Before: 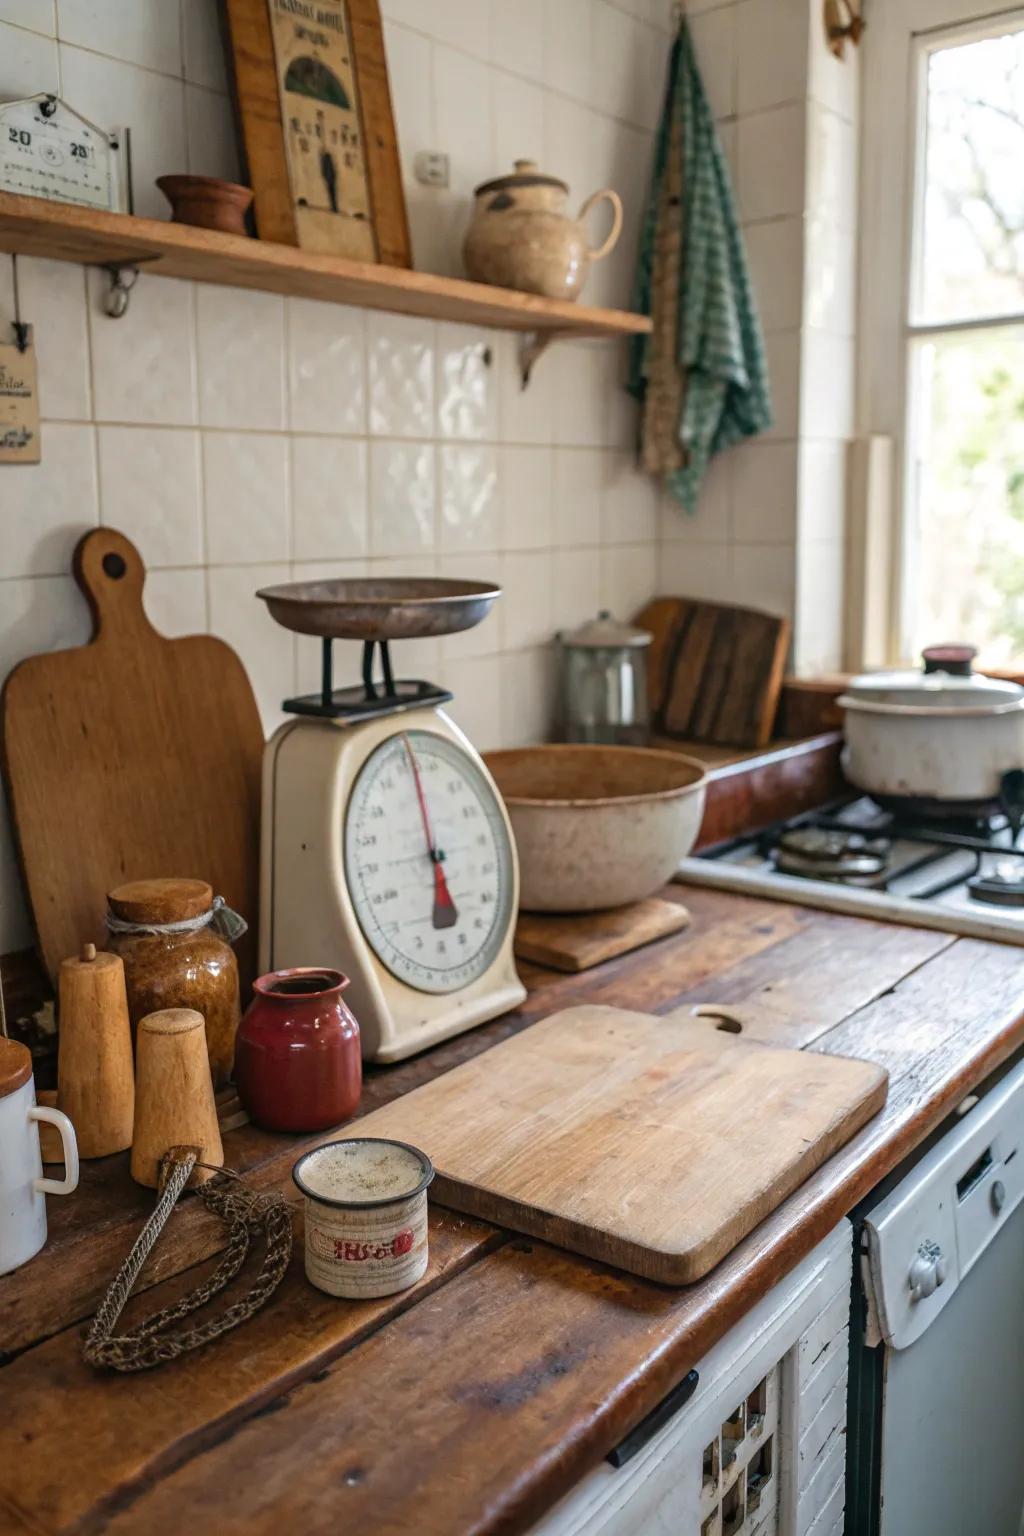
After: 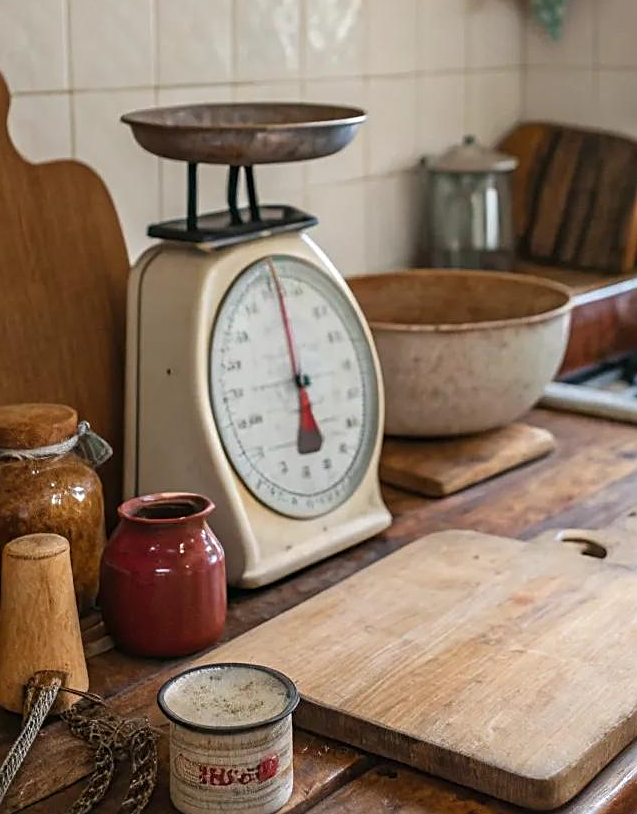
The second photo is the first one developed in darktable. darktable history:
crop: left 13.187%, top 30.94%, right 24.535%, bottom 16.051%
sharpen: on, module defaults
